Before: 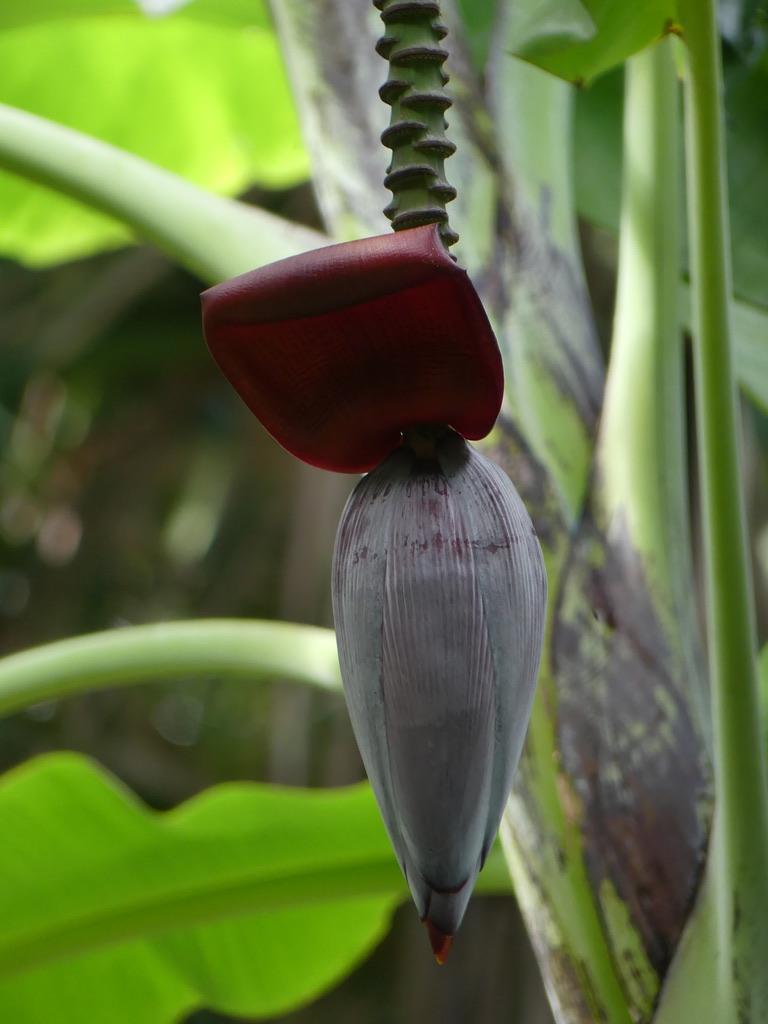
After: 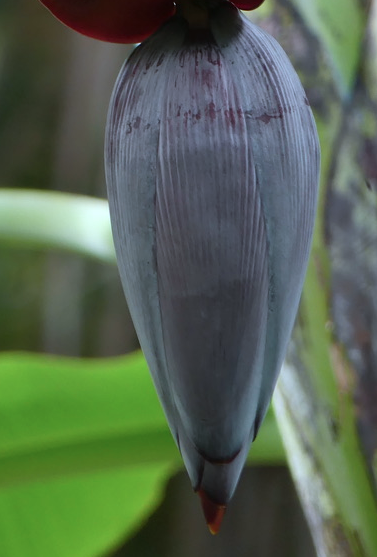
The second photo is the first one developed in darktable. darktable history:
crop: left 29.564%, top 42.017%, right 21.297%, bottom 3.51%
color correction: highlights a* -1.84, highlights b* -18.28
